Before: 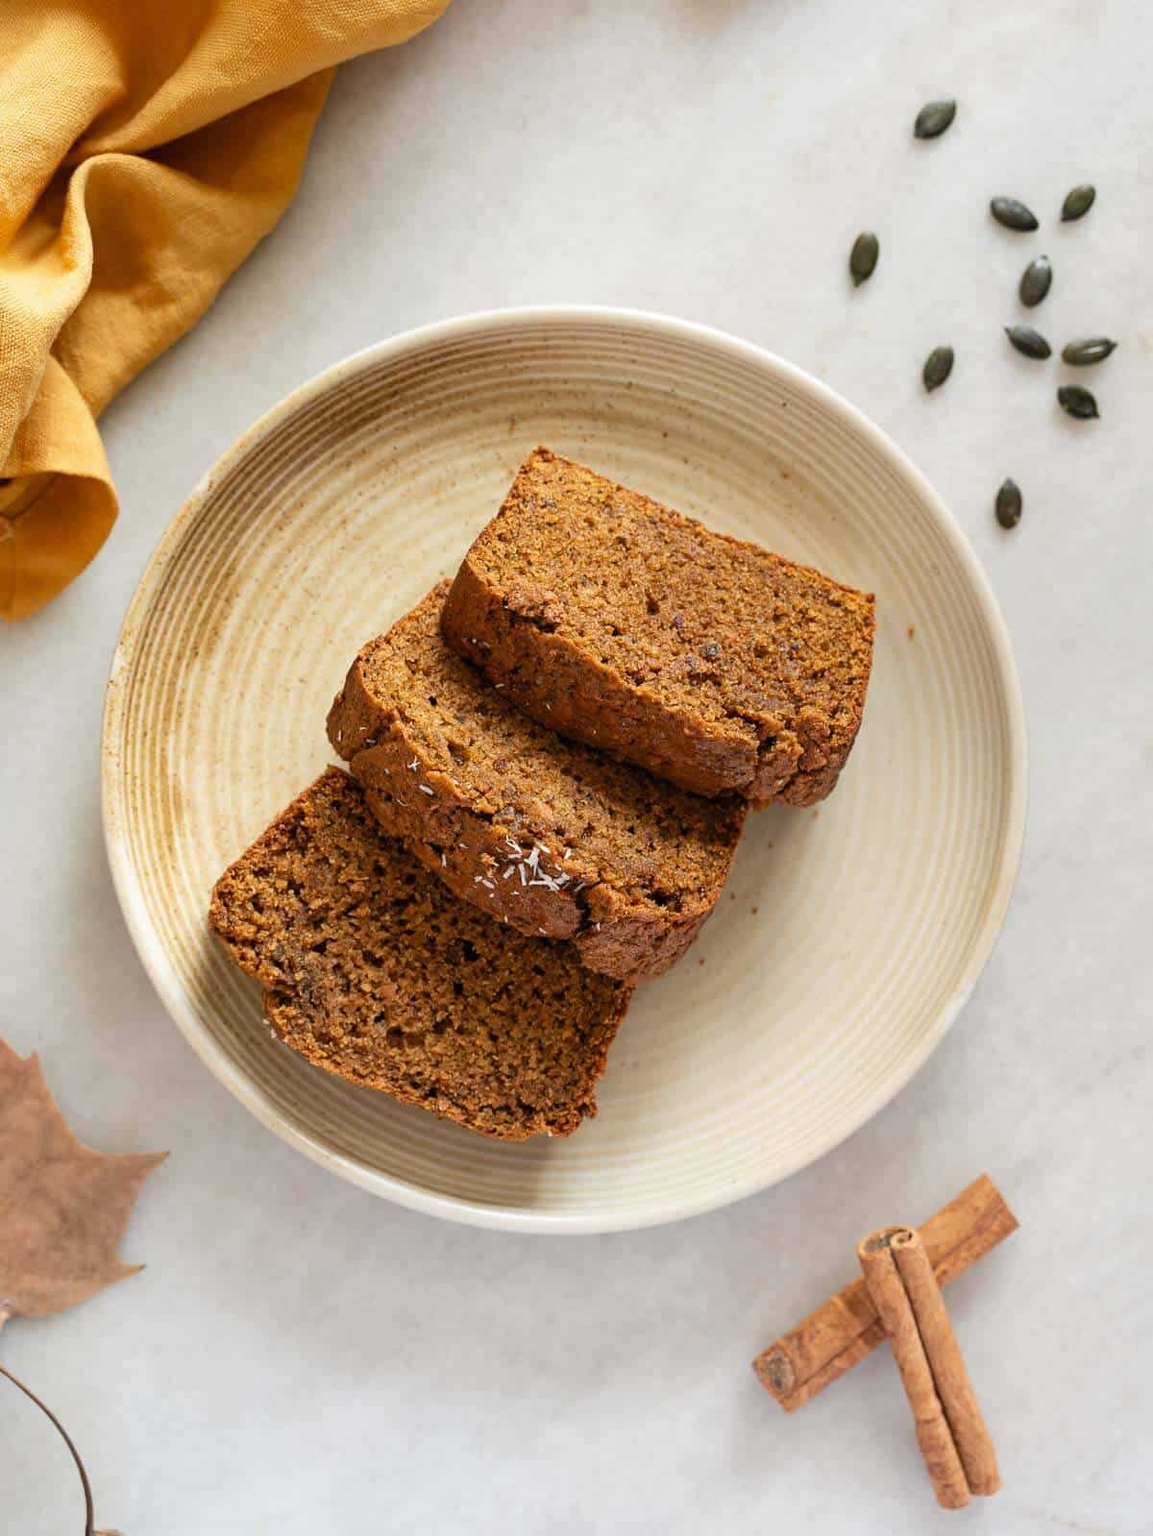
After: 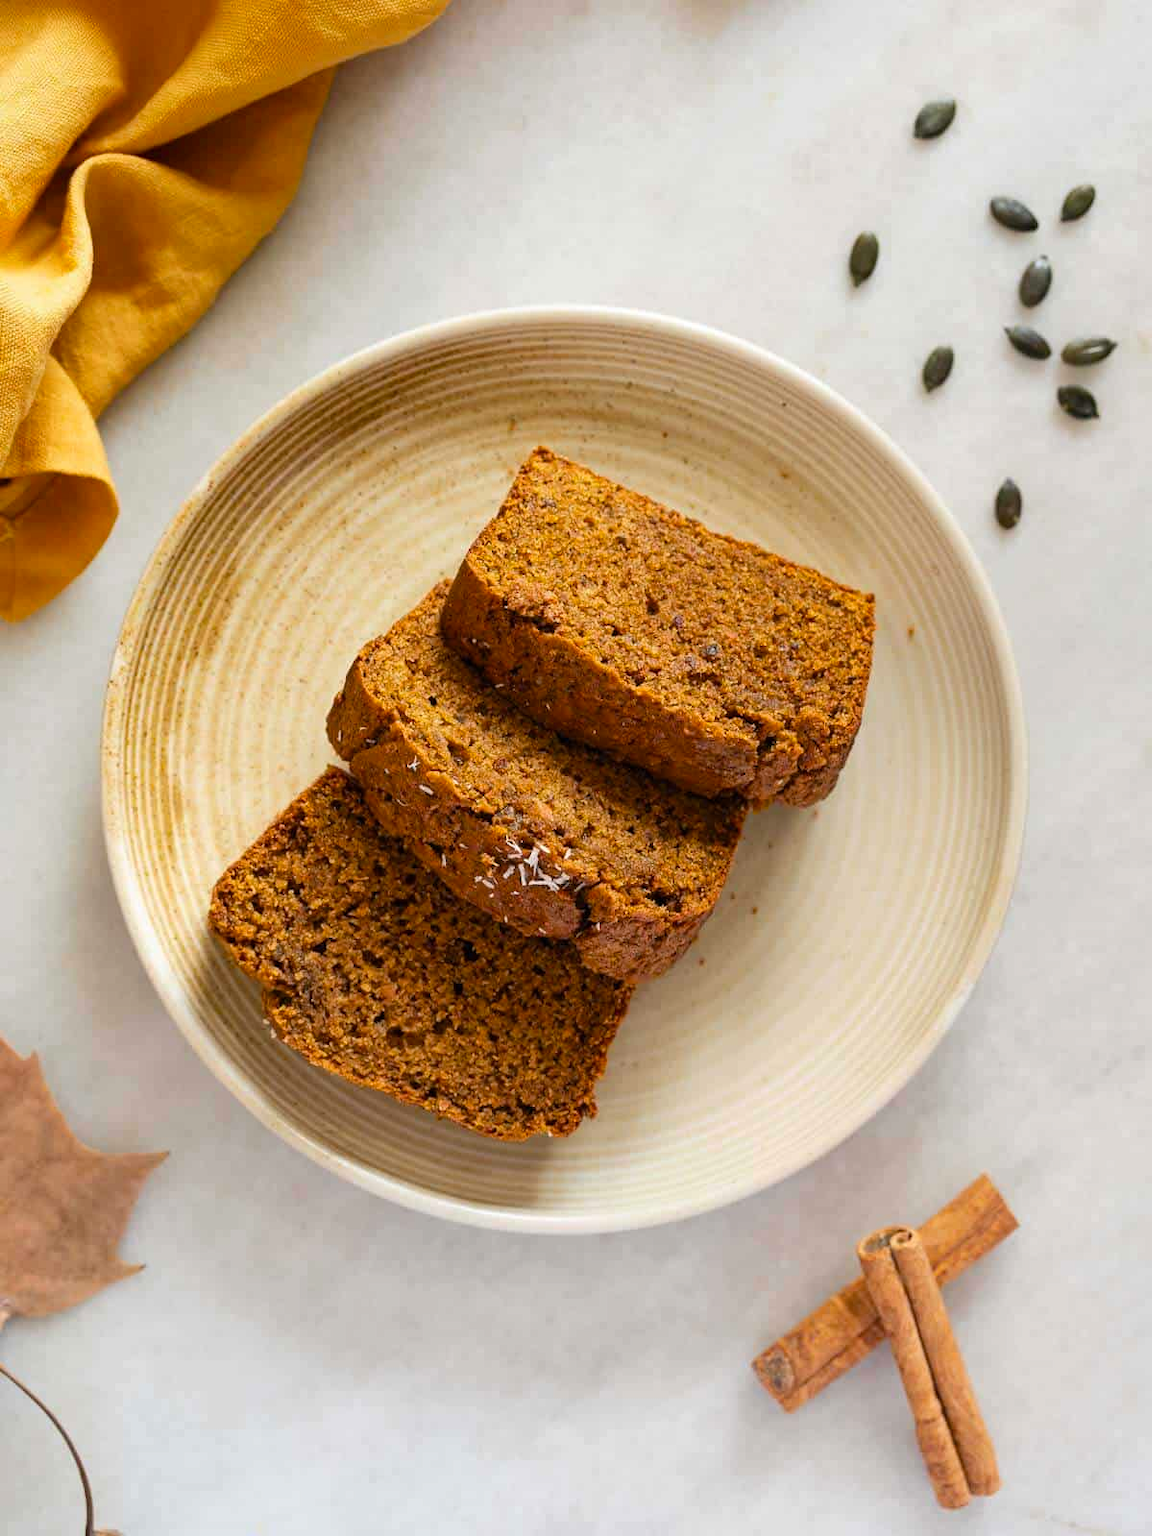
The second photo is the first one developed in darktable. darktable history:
color balance rgb: perceptual saturation grading › global saturation 19.491%
